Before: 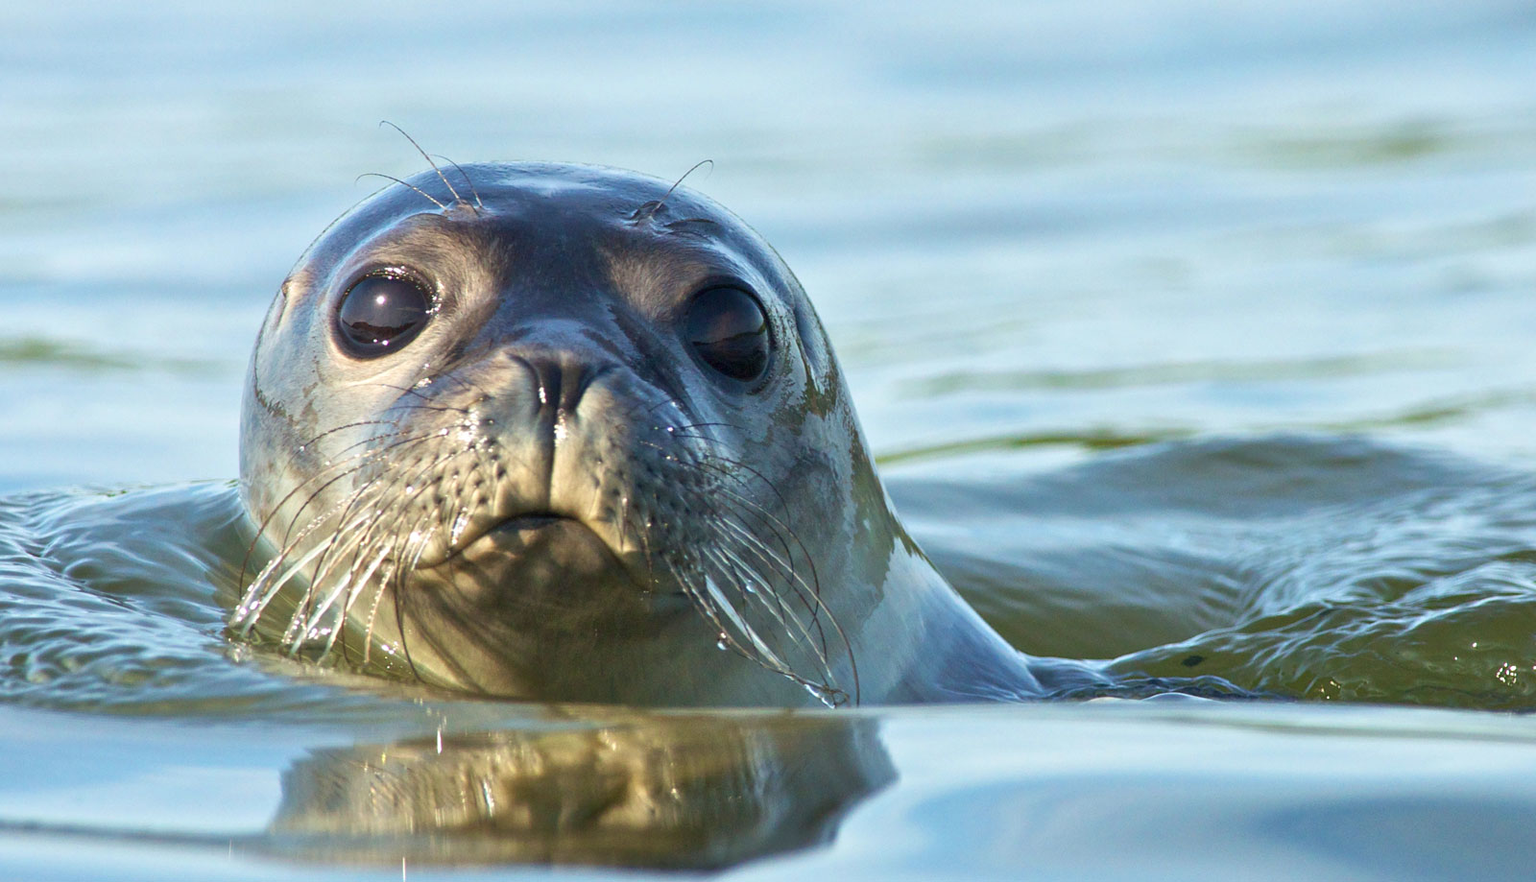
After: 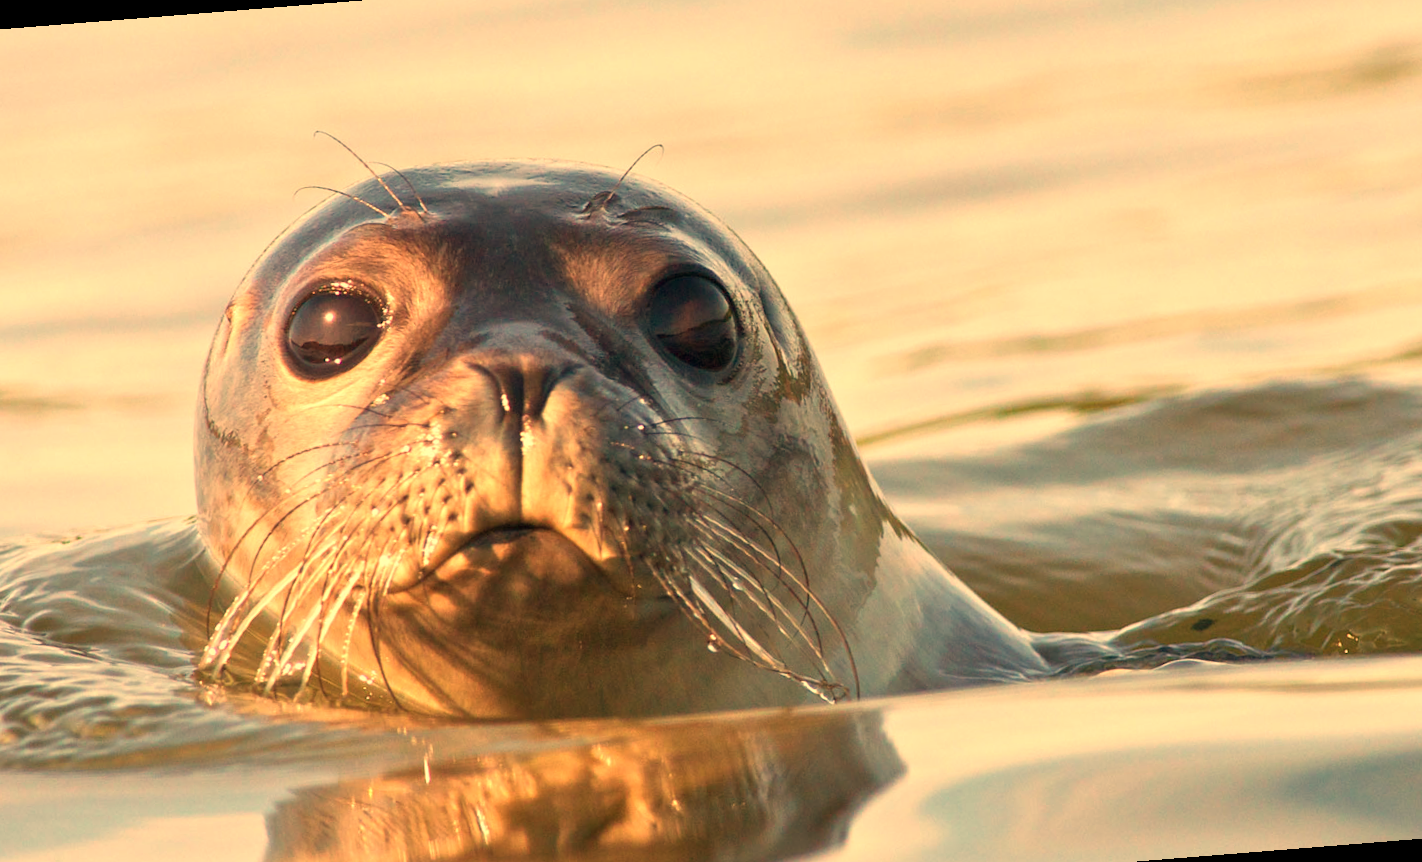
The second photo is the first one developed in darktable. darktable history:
white balance: red 1.467, blue 0.684
crop: right 4.126%, bottom 0.031%
rotate and perspective: rotation -4.57°, crop left 0.054, crop right 0.944, crop top 0.087, crop bottom 0.914
